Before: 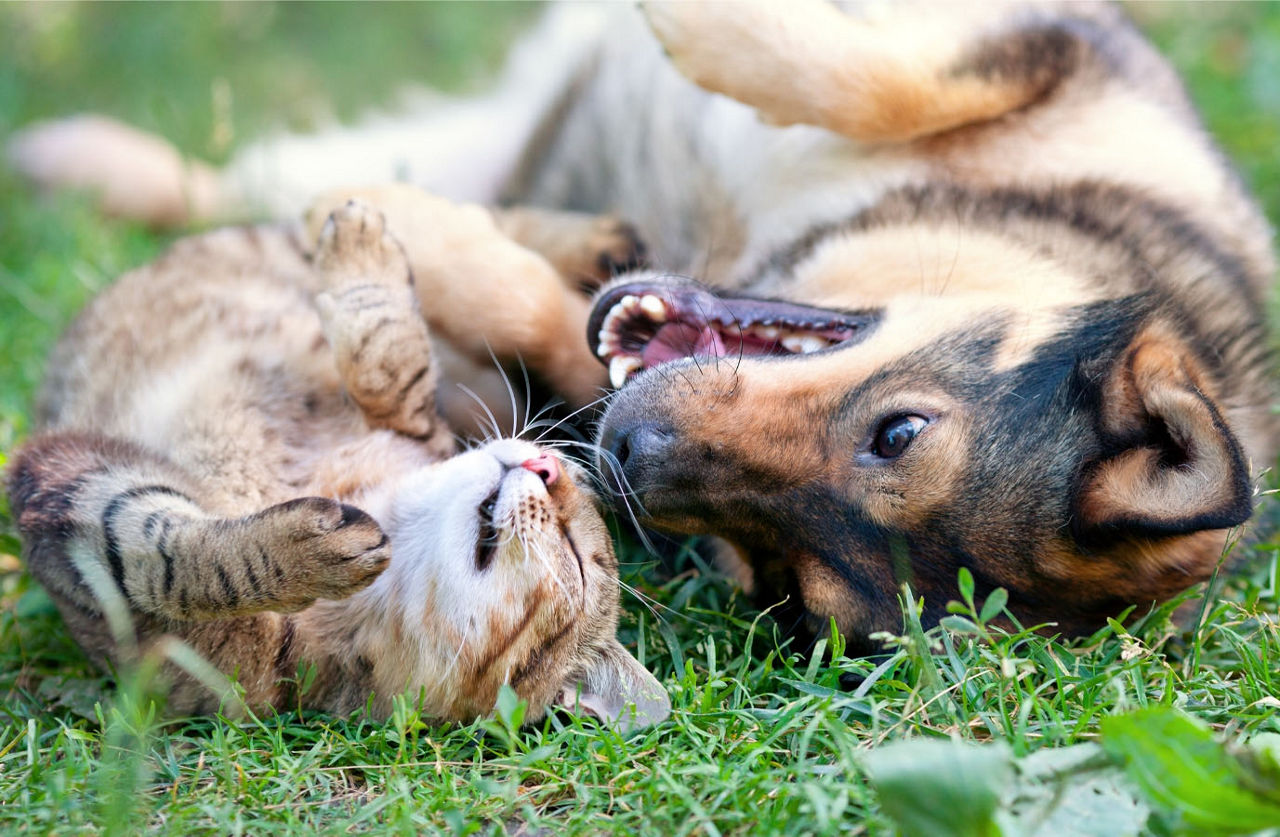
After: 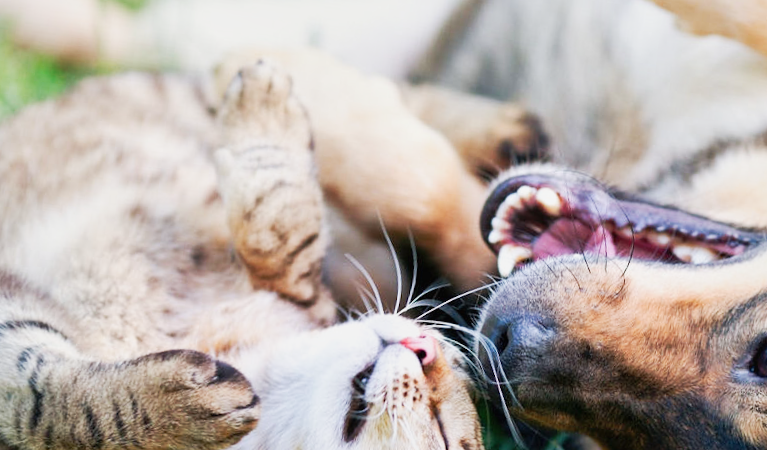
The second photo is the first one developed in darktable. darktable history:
crop and rotate: angle -6.63°, left 2.215%, top 6.78%, right 27.607%, bottom 30.205%
tone curve: curves: ch0 [(0, 0.026) (0.181, 0.223) (0.405, 0.46) (0.456, 0.528) (0.634, 0.728) (0.877, 0.89) (0.984, 0.935)]; ch1 [(0, 0) (0.443, 0.43) (0.492, 0.488) (0.566, 0.579) (0.595, 0.625) (0.65, 0.657) (0.696, 0.725) (1, 1)]; ch2 [(0, 0) (0.33, 0.301) (0.421, 0.443) (0.447, 0.489) (0.495, 0.494) (0.537, 0.57) (0.586, 0.591) (0.663, 0.686) (1, 1)], preserve colors none
local contrast: mode bilateral grid, contrast 19, coarseness 50, detail 130%, midtone range 0.2
